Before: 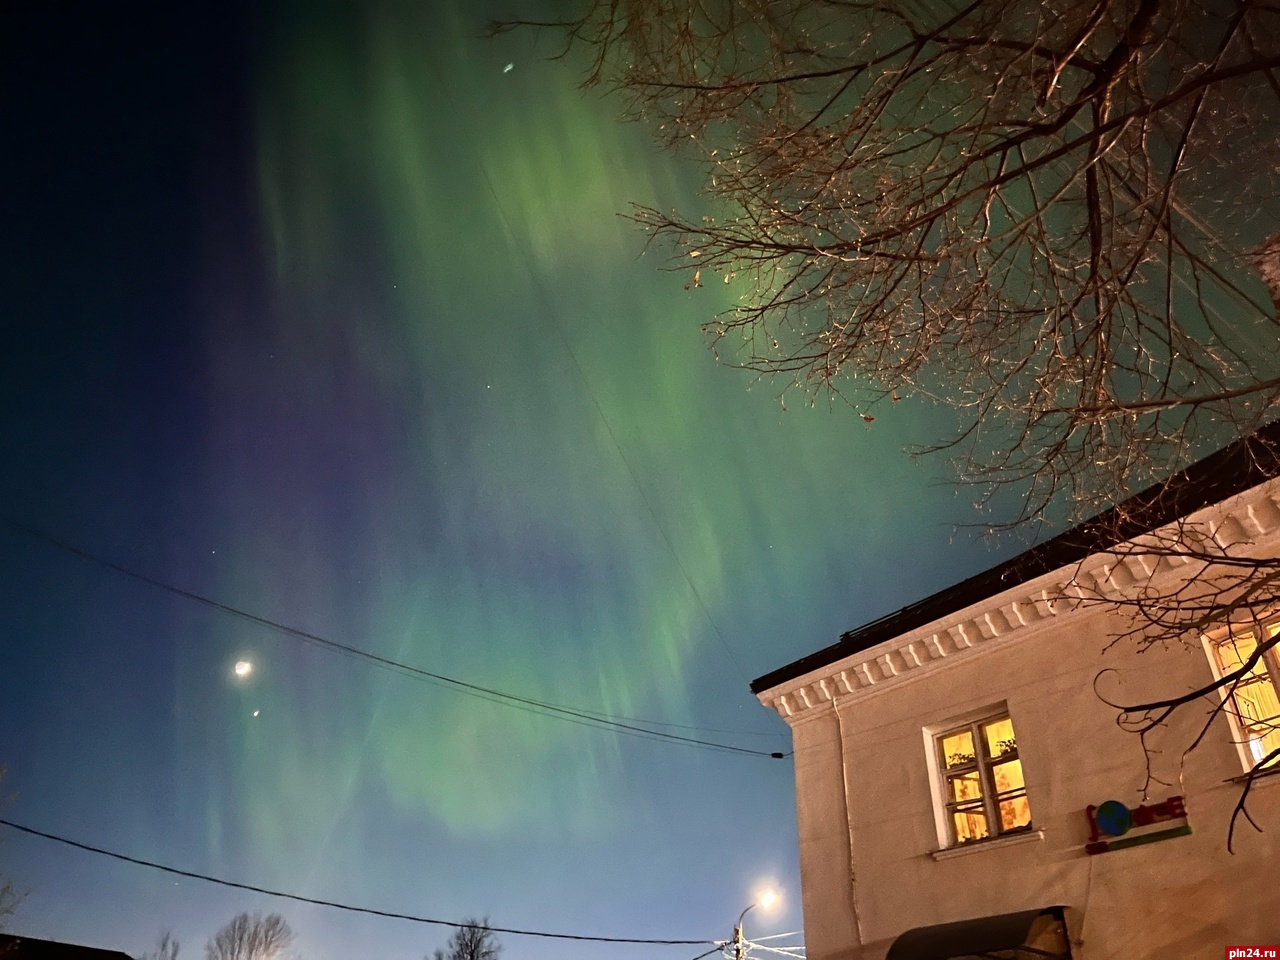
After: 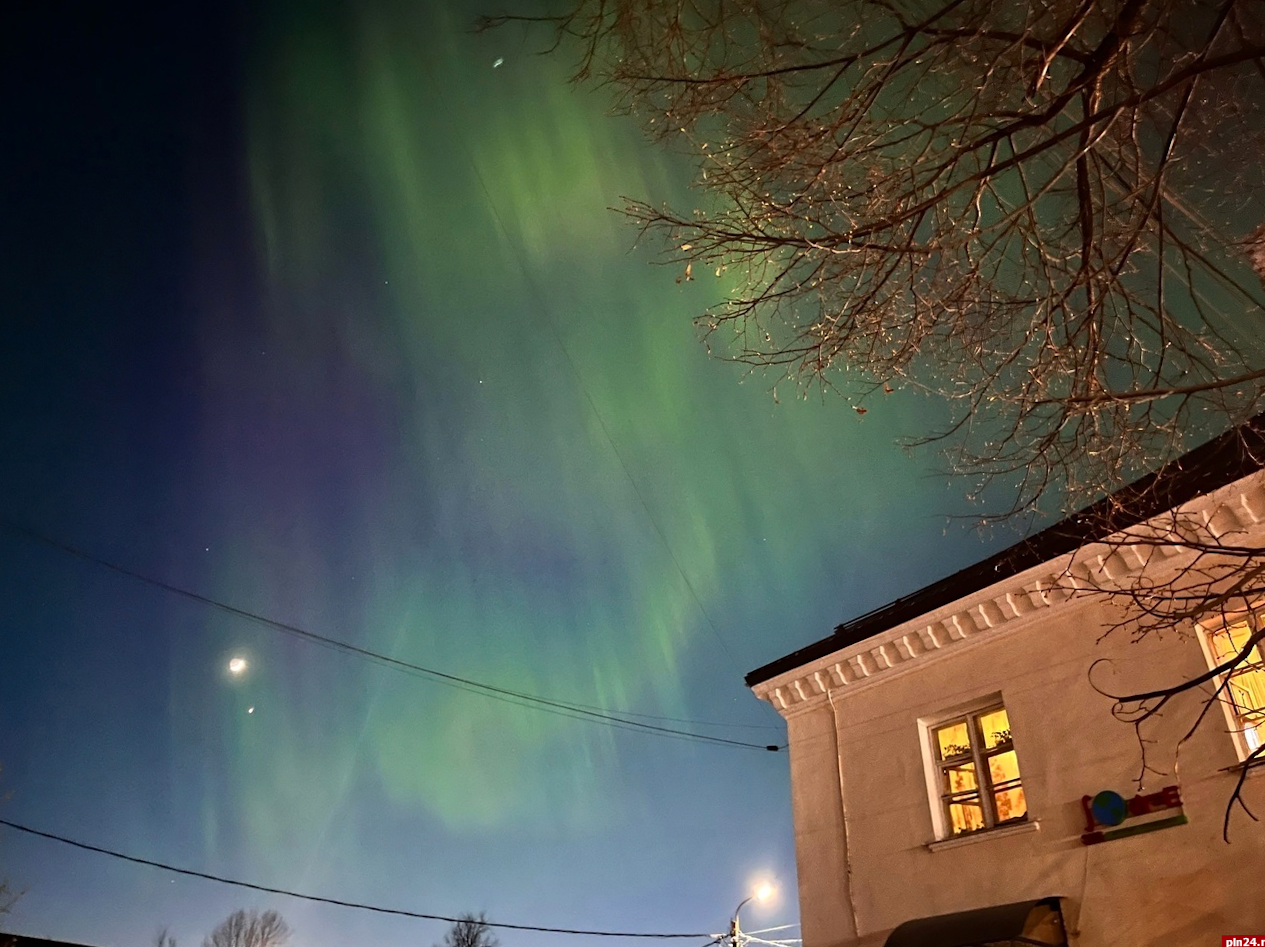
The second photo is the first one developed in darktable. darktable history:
white balance: emerald 1
exposure: compensate highlight preservation false
rotate and perspective: rotation -0.45°, automatic cropping original format, crop left 0.008, crop right 0.992, crop top 0.012, crop bottom 0.988
contrast brightness saturation: contrast 0.04, saturation 0.07
